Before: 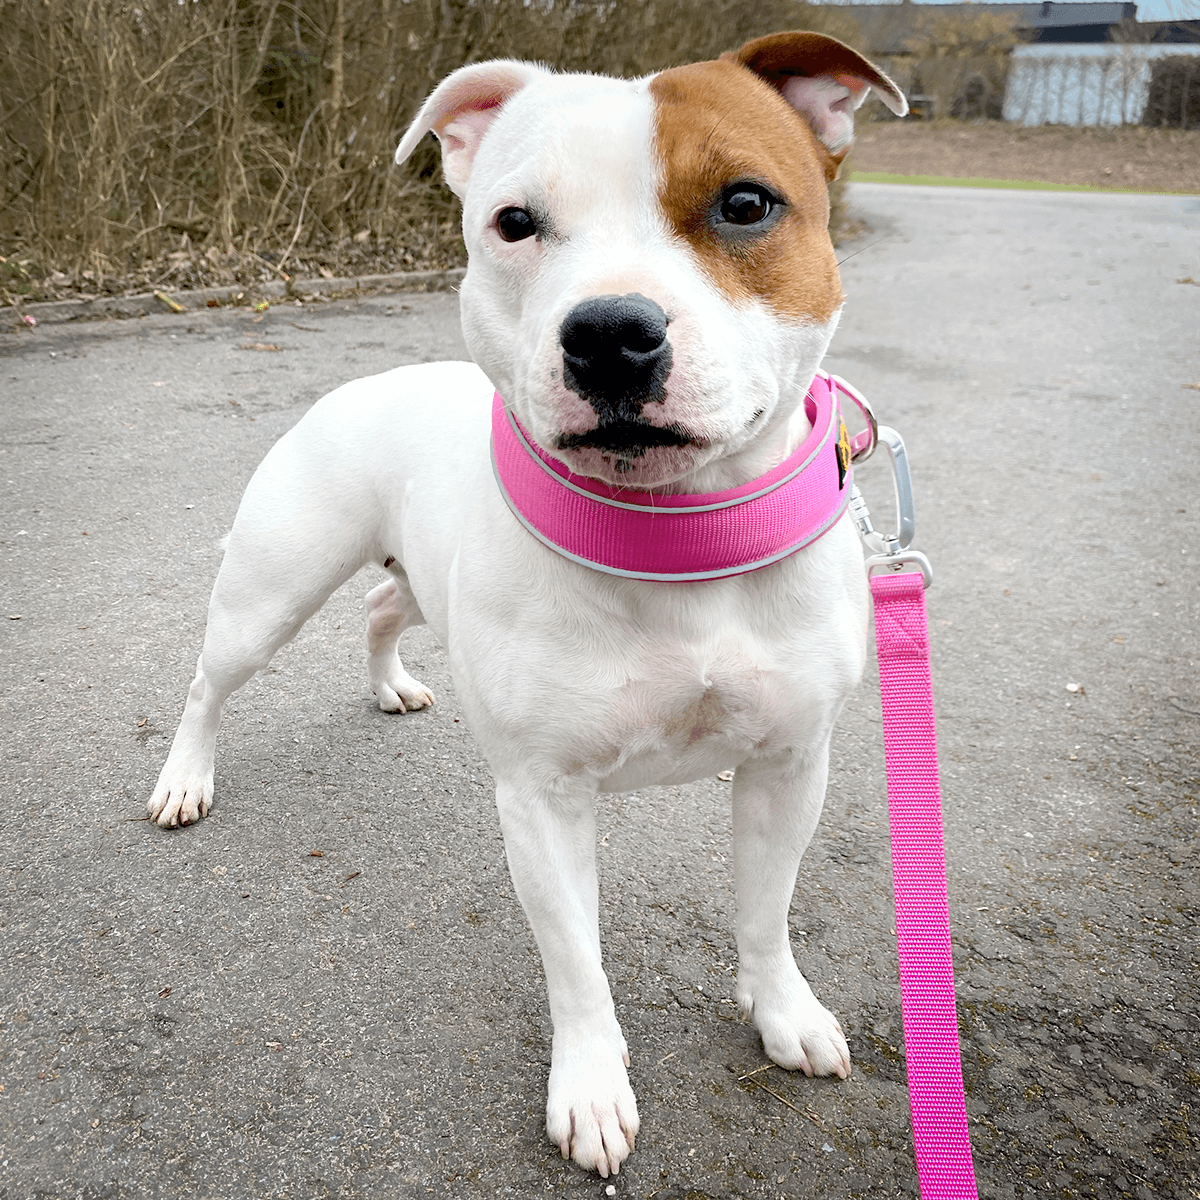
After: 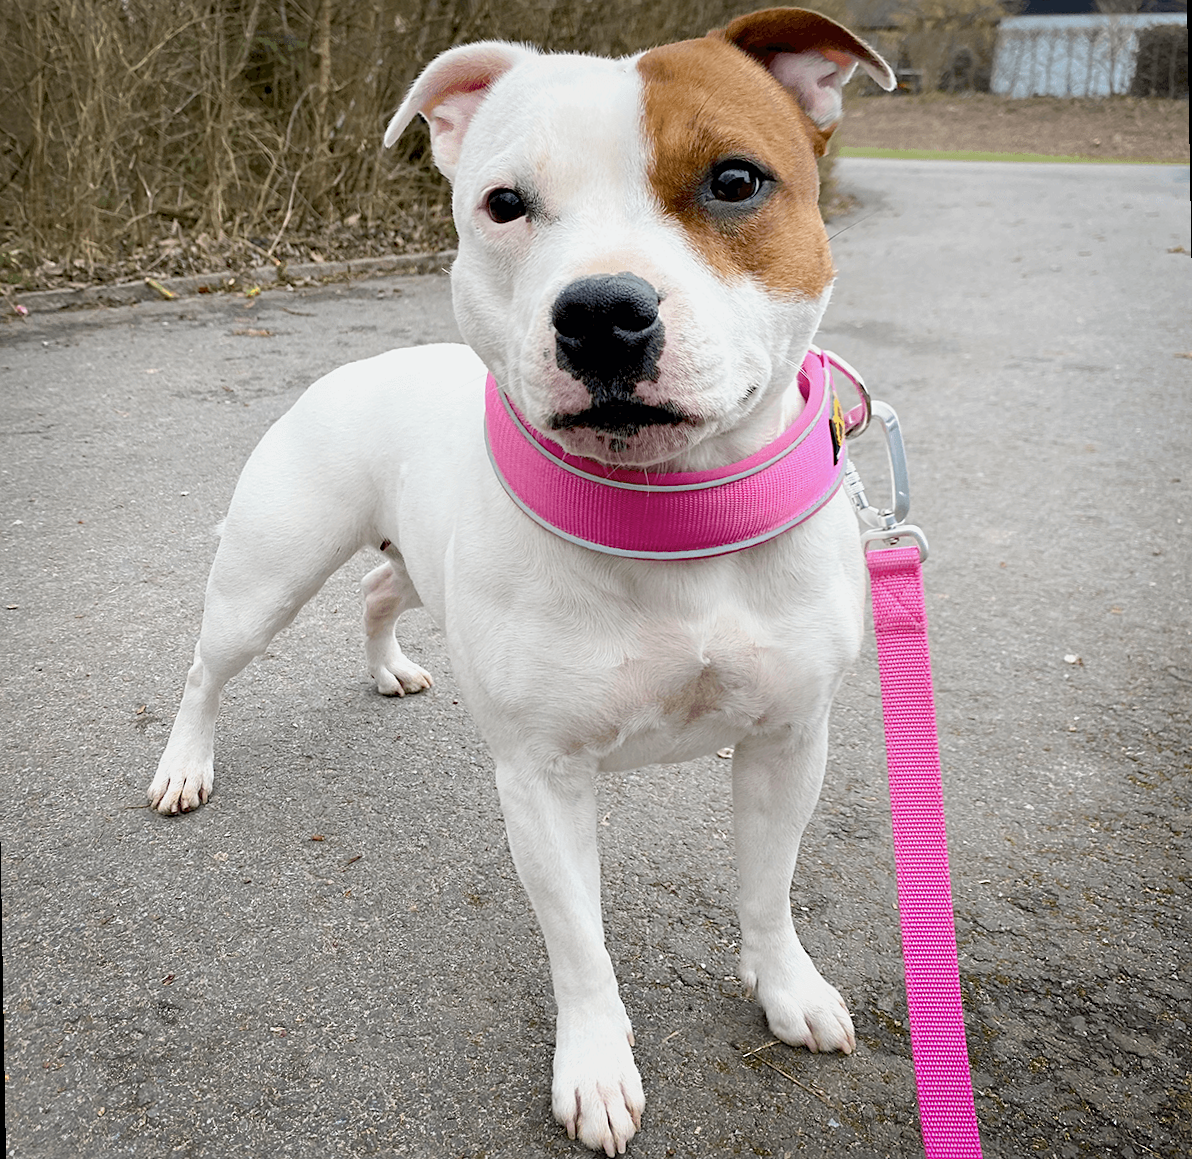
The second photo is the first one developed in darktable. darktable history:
exposure: exposure -0.177 EV, compensate highlight preservation false
rotate and perspective: rotation -1°, crop left 0.011, crop right 0.989, crop top 0.025, crop bottom 0.975
sharpen: amount 0.2
